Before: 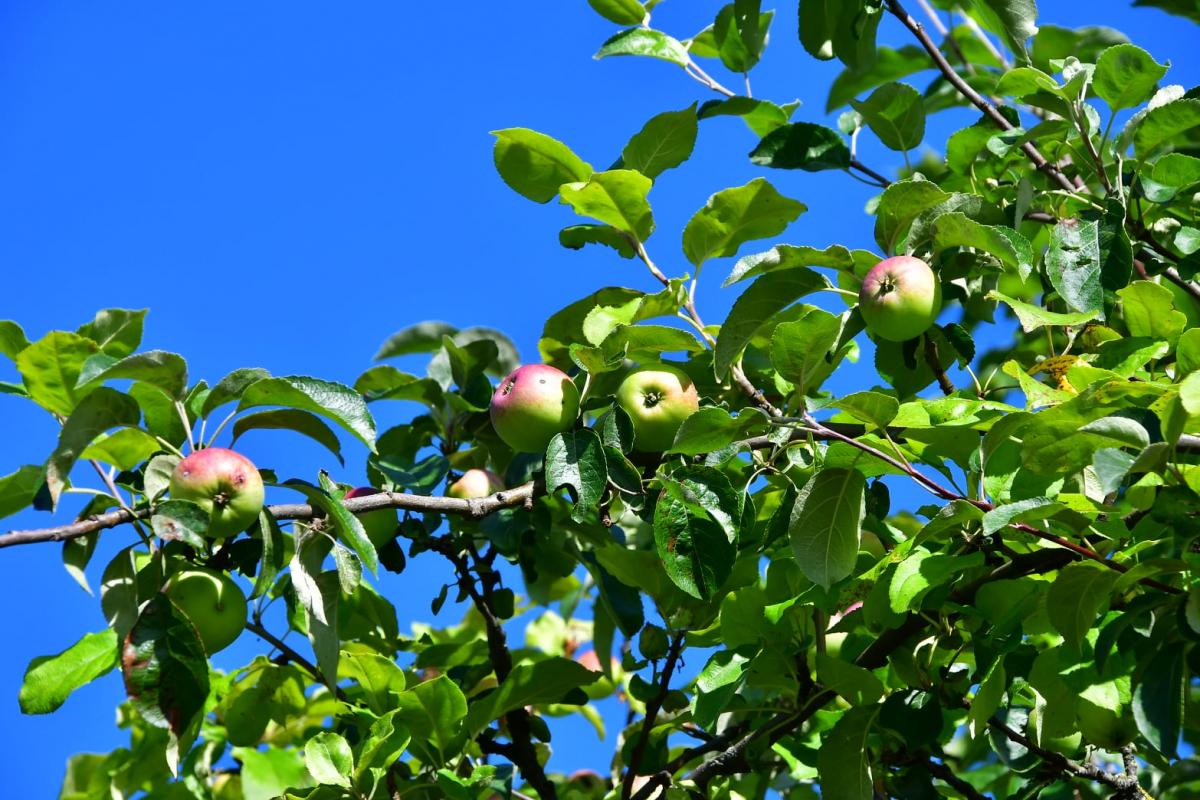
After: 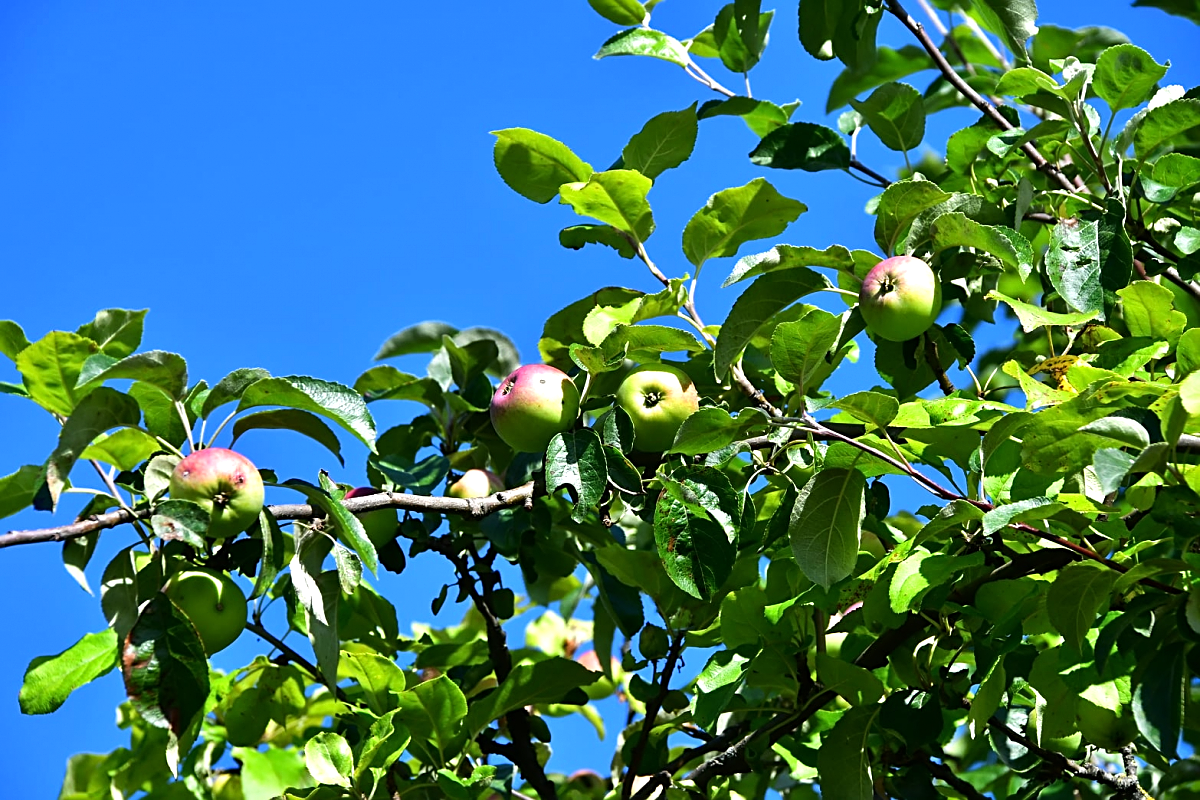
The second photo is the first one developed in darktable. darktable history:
sharpen: on, module defaults
tone equalizer: -8 EV -0.385 EV, -7 EV -0.414 EV, -6 EV -0.365 EV, -5 EV -0.182 EV, -3 EV 0.242 EV, -2 EV 0.348 EV, -1 EV 0.401 EV, +0 EV 0.387 EV, edges refinement/feathering 500, mask exposure compensation -1.57 EV, preserve details no
